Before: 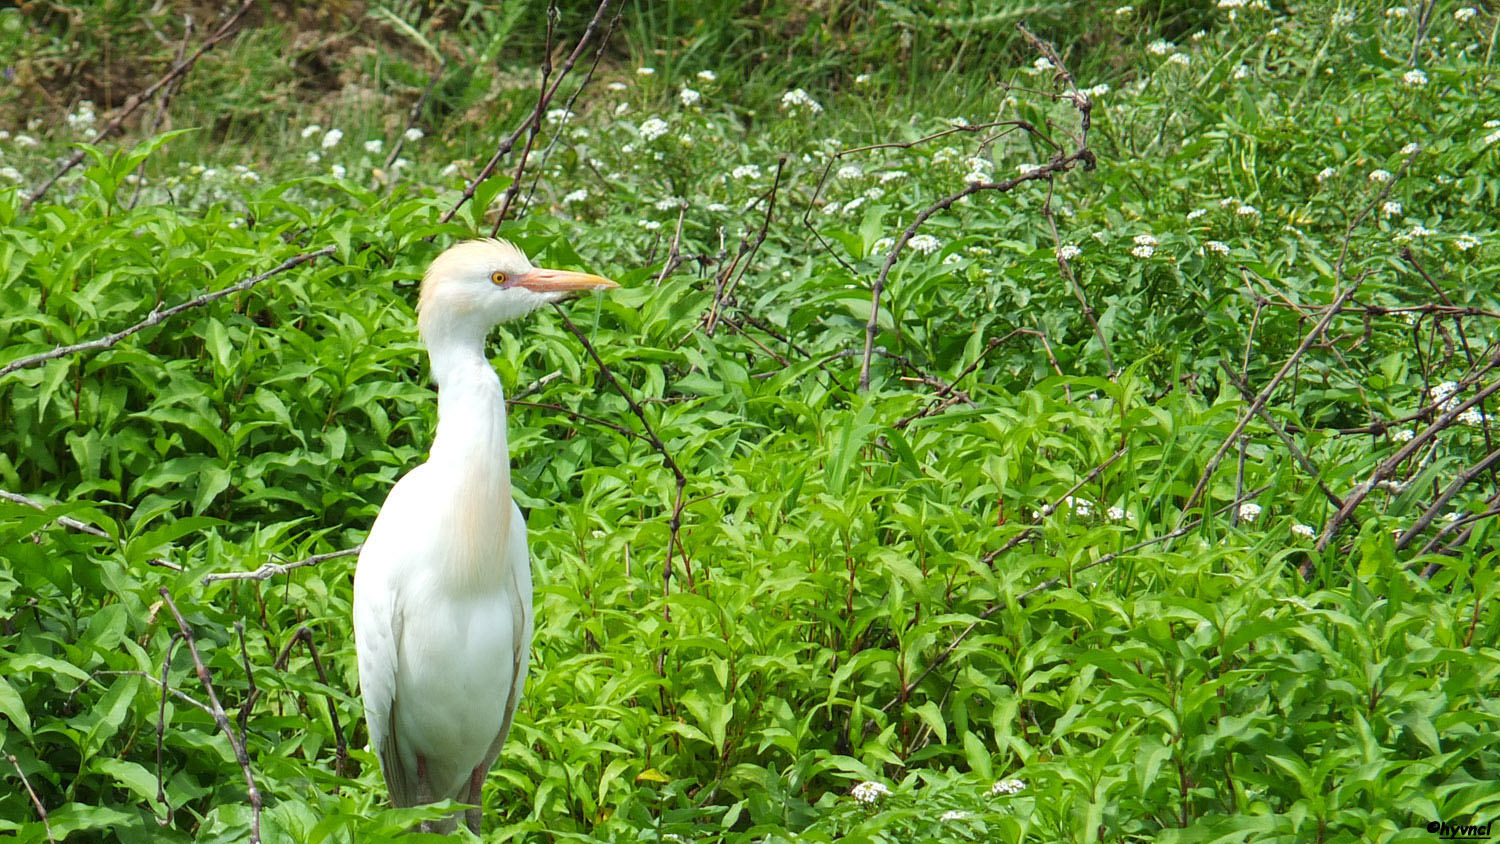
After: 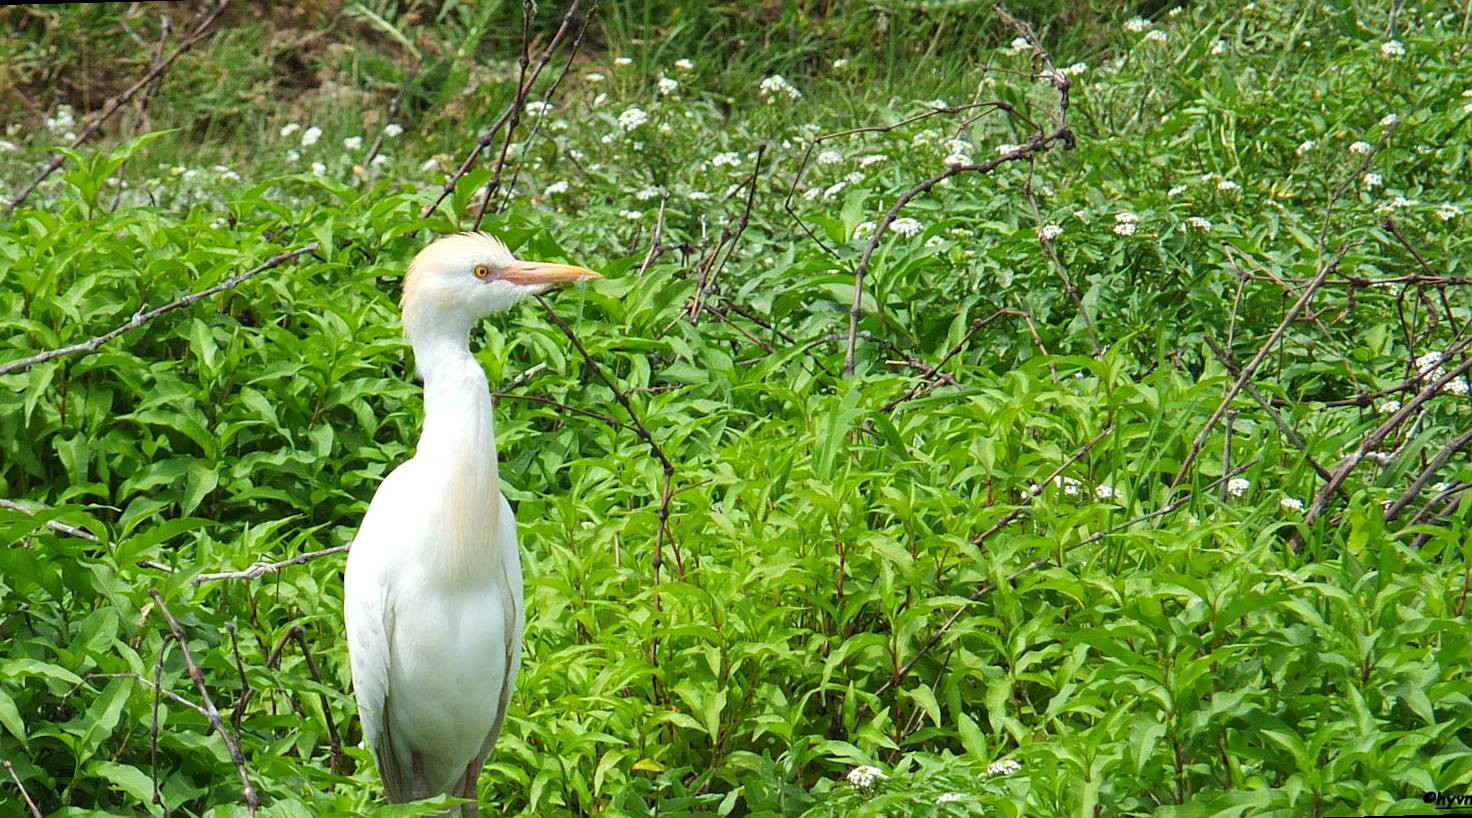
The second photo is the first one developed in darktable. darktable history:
tone equalizer: on, module defaults
sharpen: amount 0.2
rotate and perspective: rotation -1.42°, crop left 0.016, crop right 0.984, crop top 0.035, crop bottom 0.965
